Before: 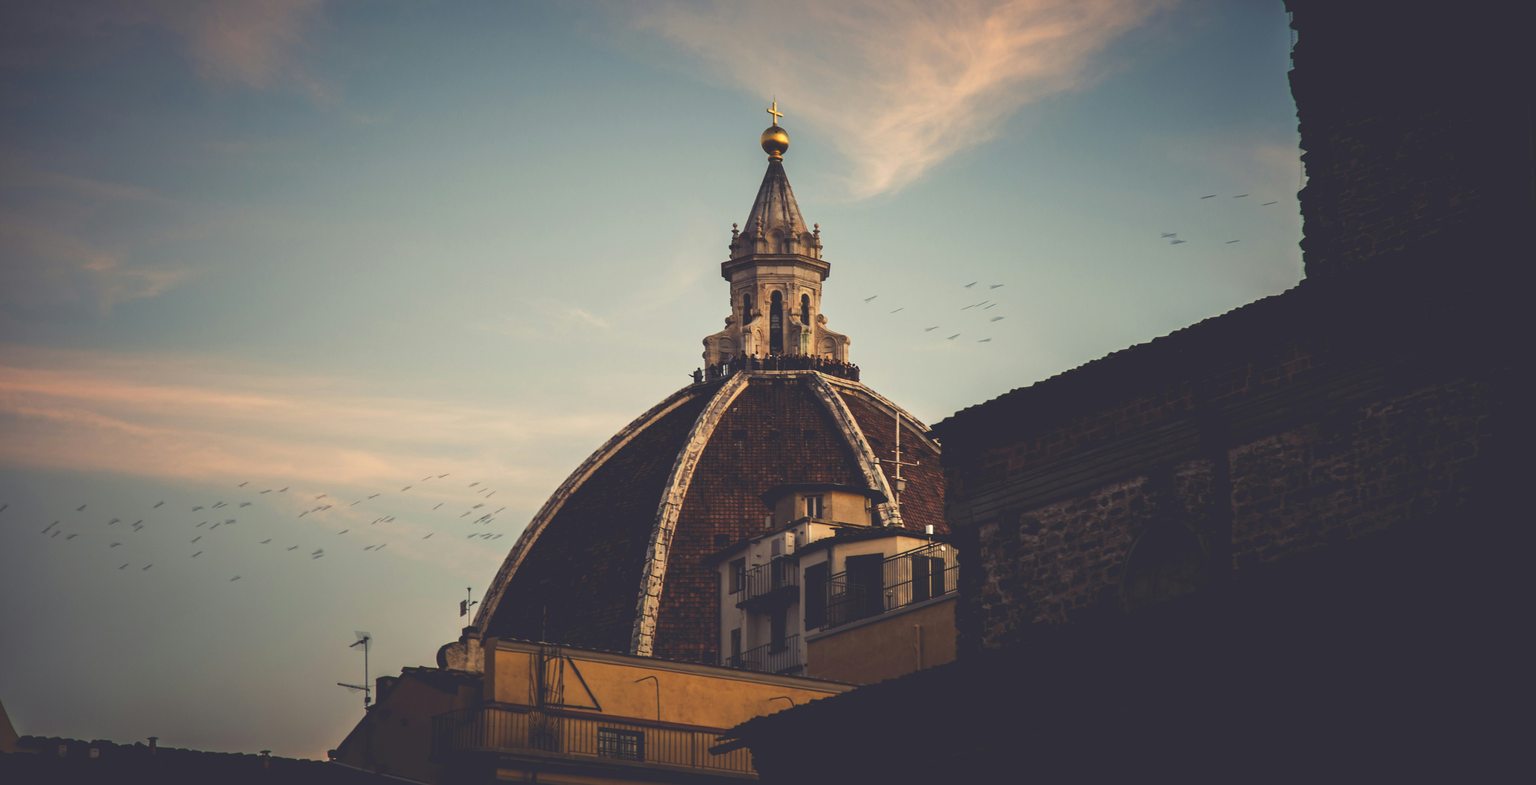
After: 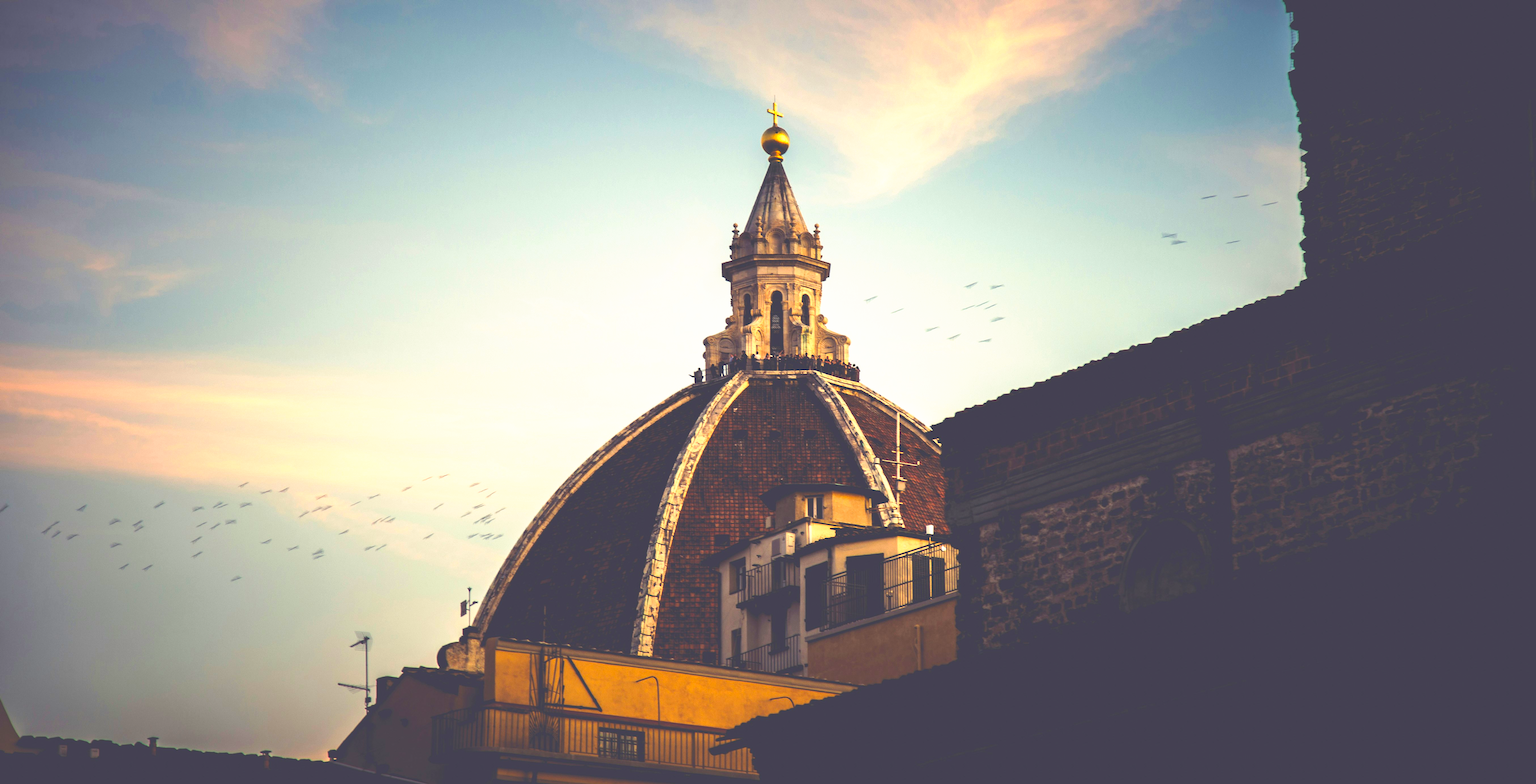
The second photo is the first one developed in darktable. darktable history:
exposure: exposure 0.217 EV, compensate highlight preservation false
tone curve: curves: ch0 [(0, 0) (0.003, 0.032) (0.011, 0.036) (0.025, 0.049) (0.044, 0.075) (0.069, 0.112) (0.1, 0.151) (0.136, 0.197) (0.177, 0.241) (0.224, 0.295) (0.277, 0.355) (0.335, 0.429) (0.399, 0.512) (0.468, 0.607) (0.543, 0.702) (0.623, 0.796) (0.709, 0.903) (0.801, 0.987) (0.898, 0.997) (1, 1)], preserve colors none
color balance rgb: perceptual saturation grading › global saturation 20%, global vibrance 20%
